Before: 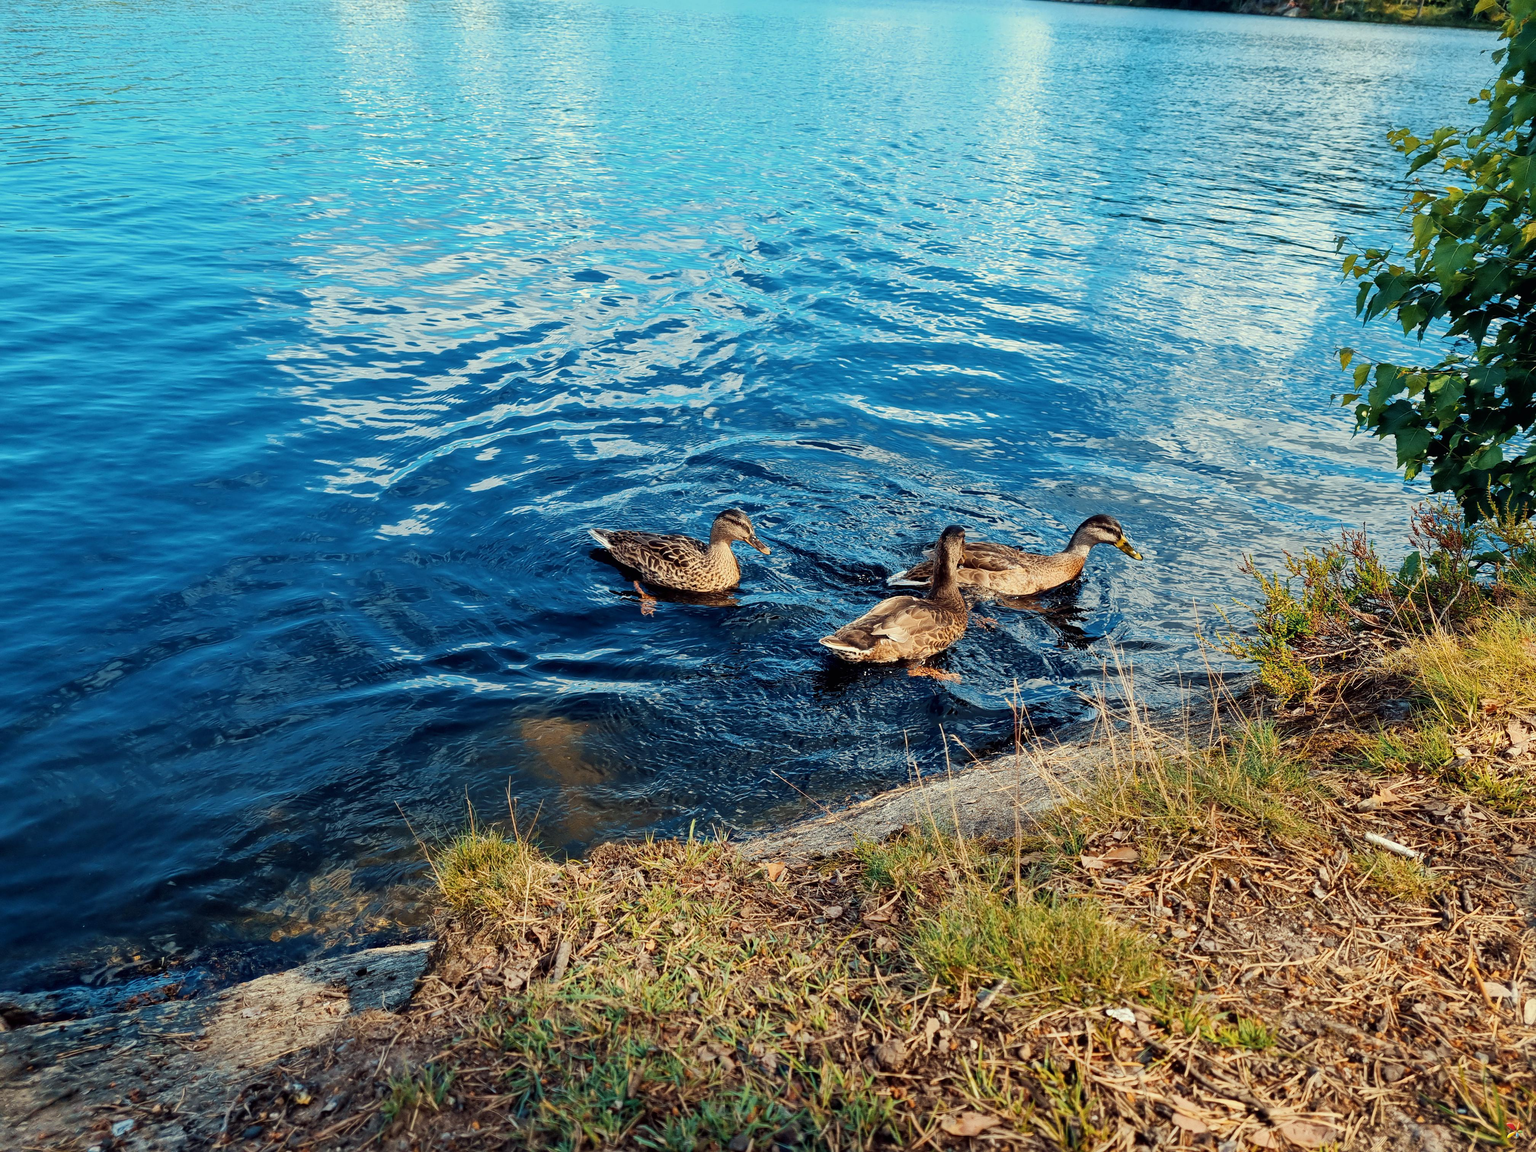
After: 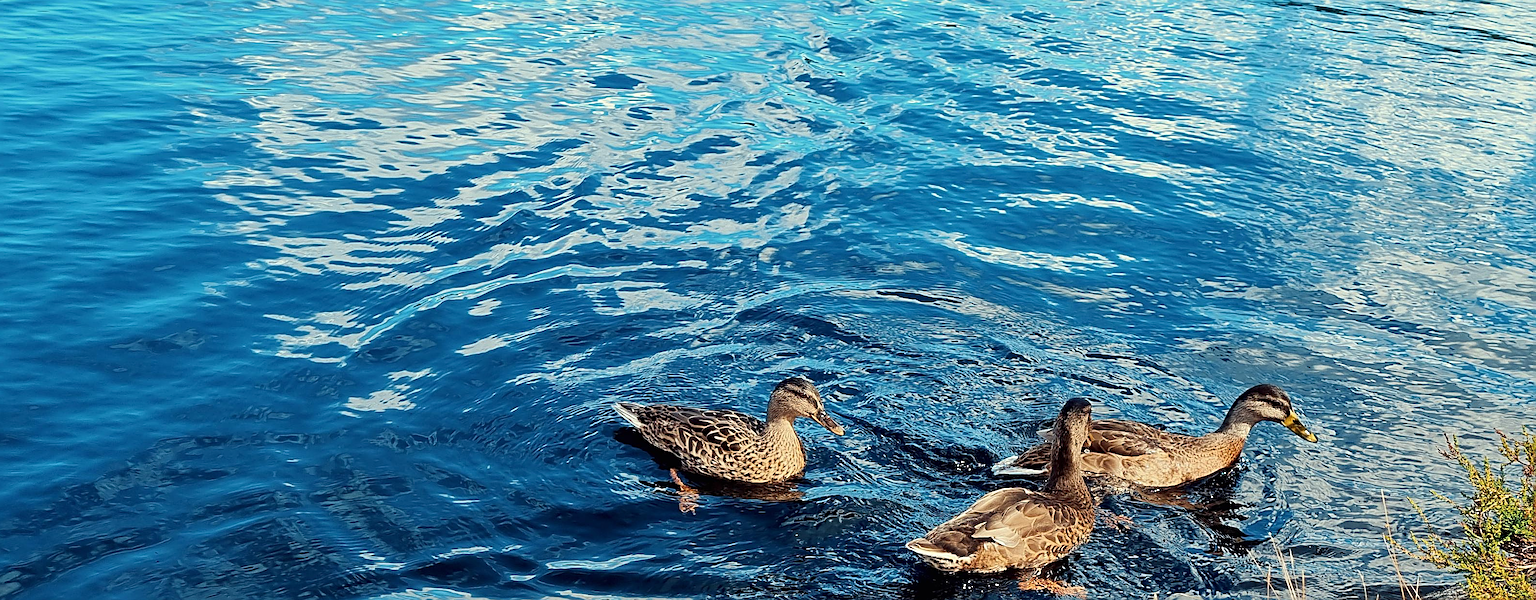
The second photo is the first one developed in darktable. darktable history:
sharpen: radius 2.793, amount 0.715
crop: left 6.993%, top 18.462%, right 14.369%, bottom 40.551%
